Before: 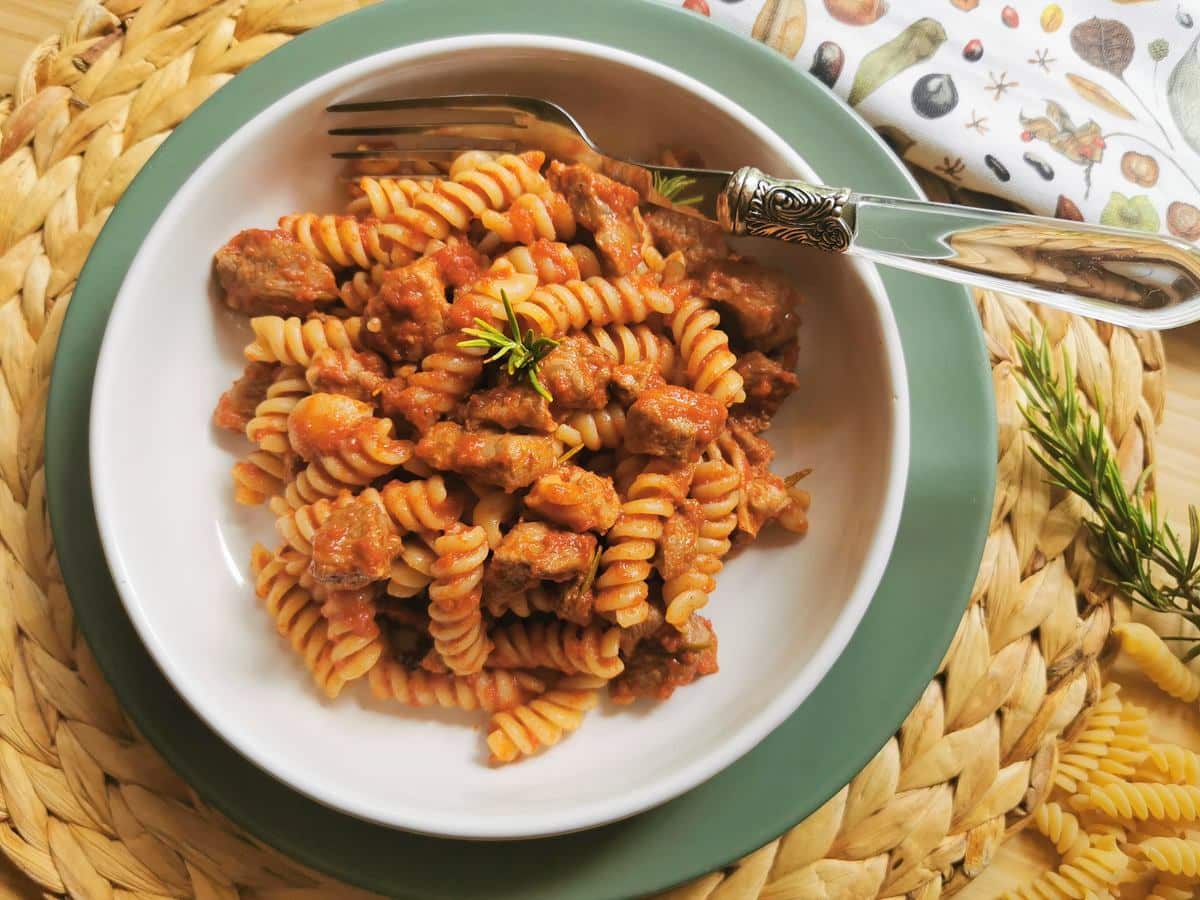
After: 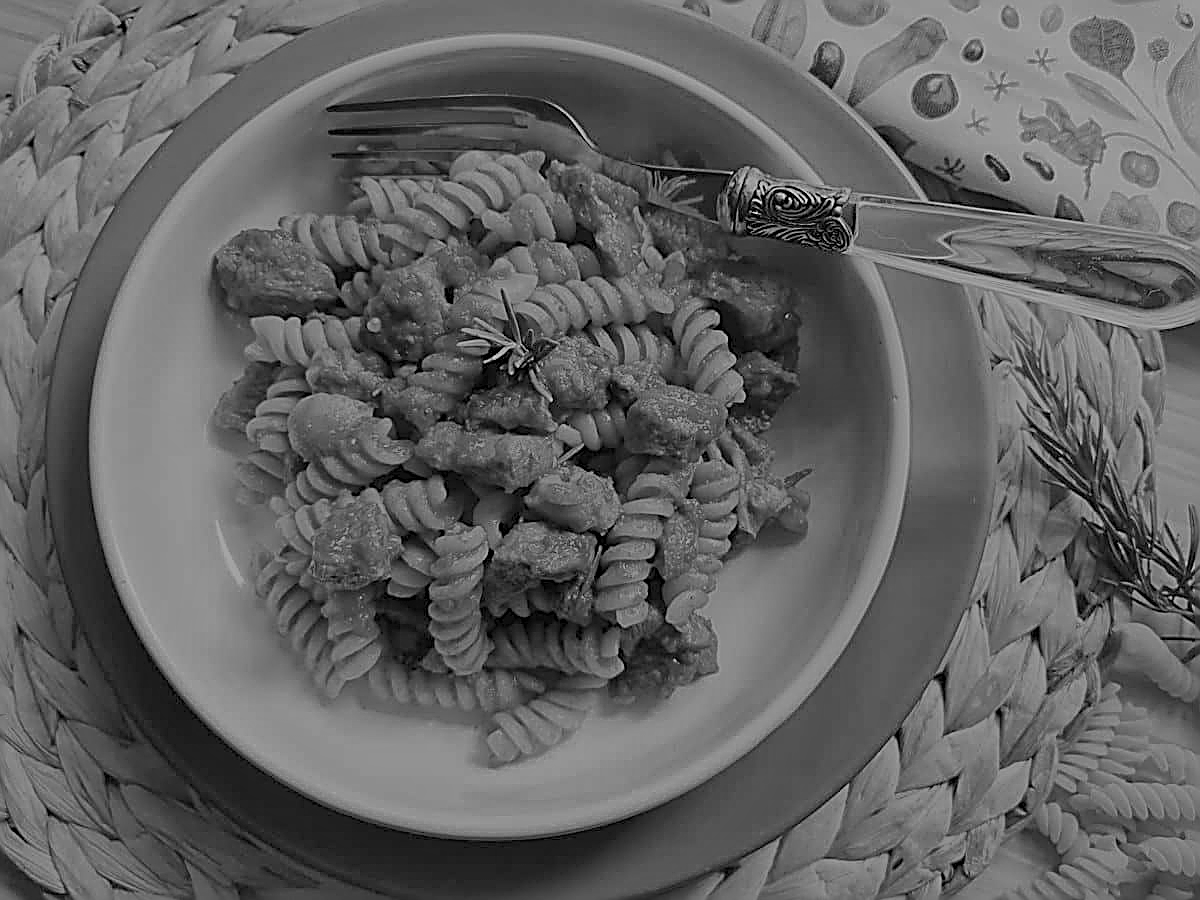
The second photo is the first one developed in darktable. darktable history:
global tonemap: drago (1, 100), detail 1
monochrome: on, module defaults
sharpen: amount 2
